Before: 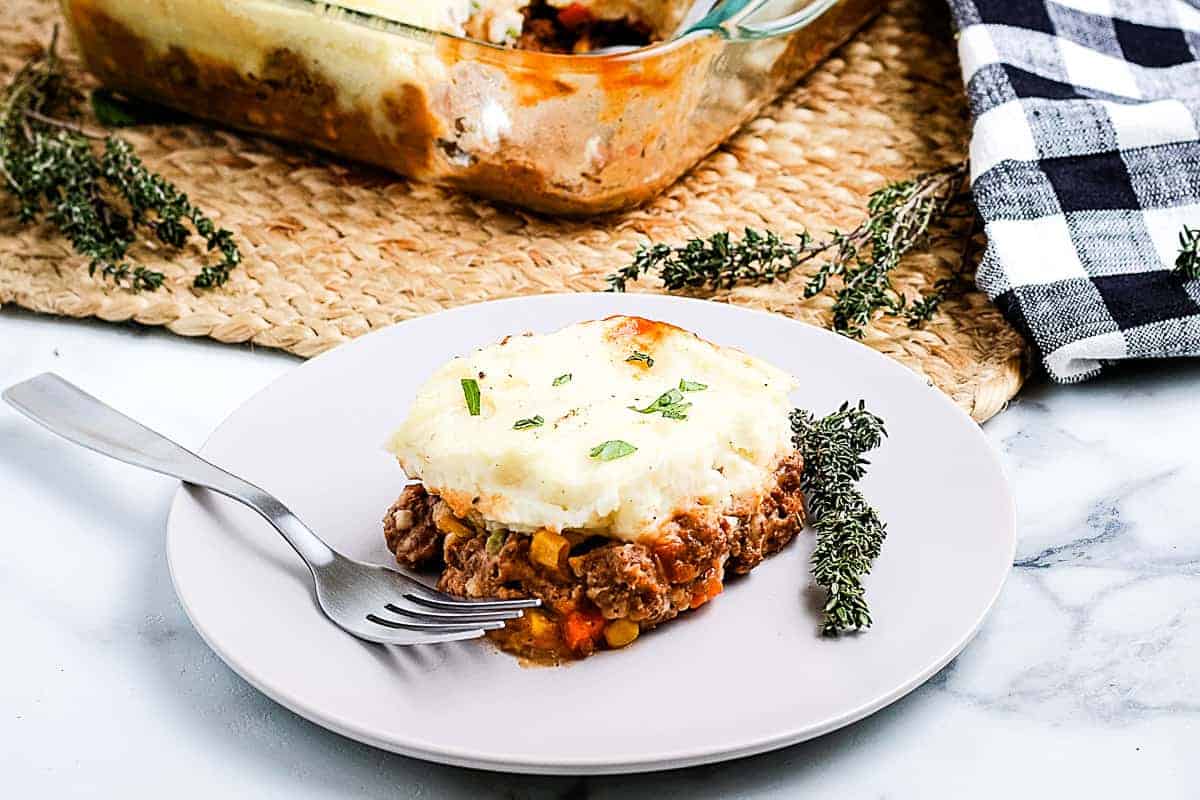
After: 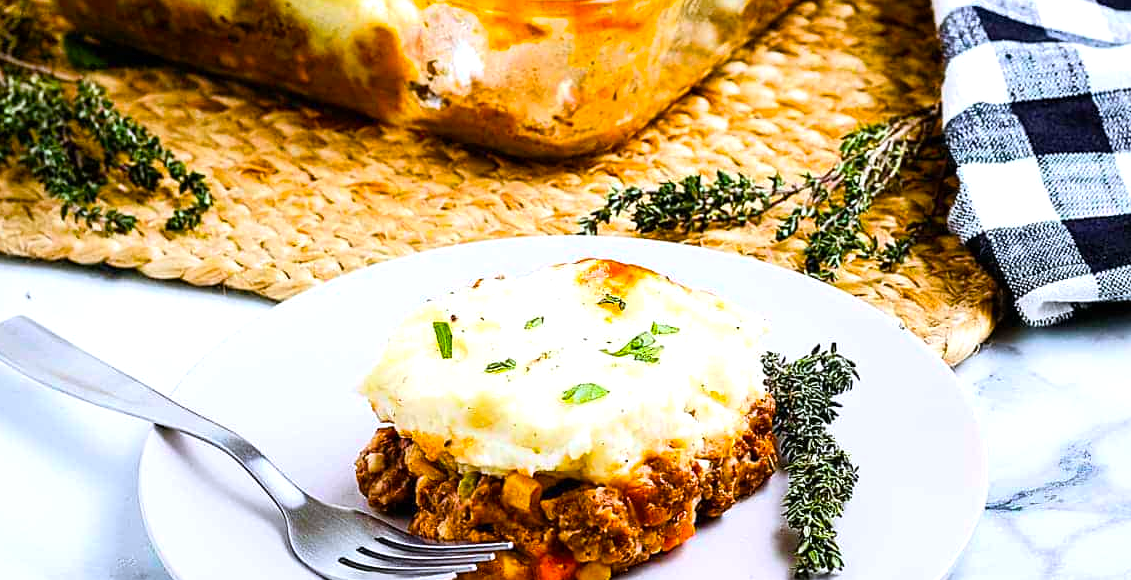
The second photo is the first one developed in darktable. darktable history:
color balance rgb: highlights gain › luminance 16.61%, highlights gain › chroma 2.922%, highlights gain › hue 260.87°, linear chroma grading › global chroma 41.712%, perceptual saturation grading › global saturation 14.978%
crop: left 2.357%, top 7.164%, right 3.372%, bottom 20.277%
